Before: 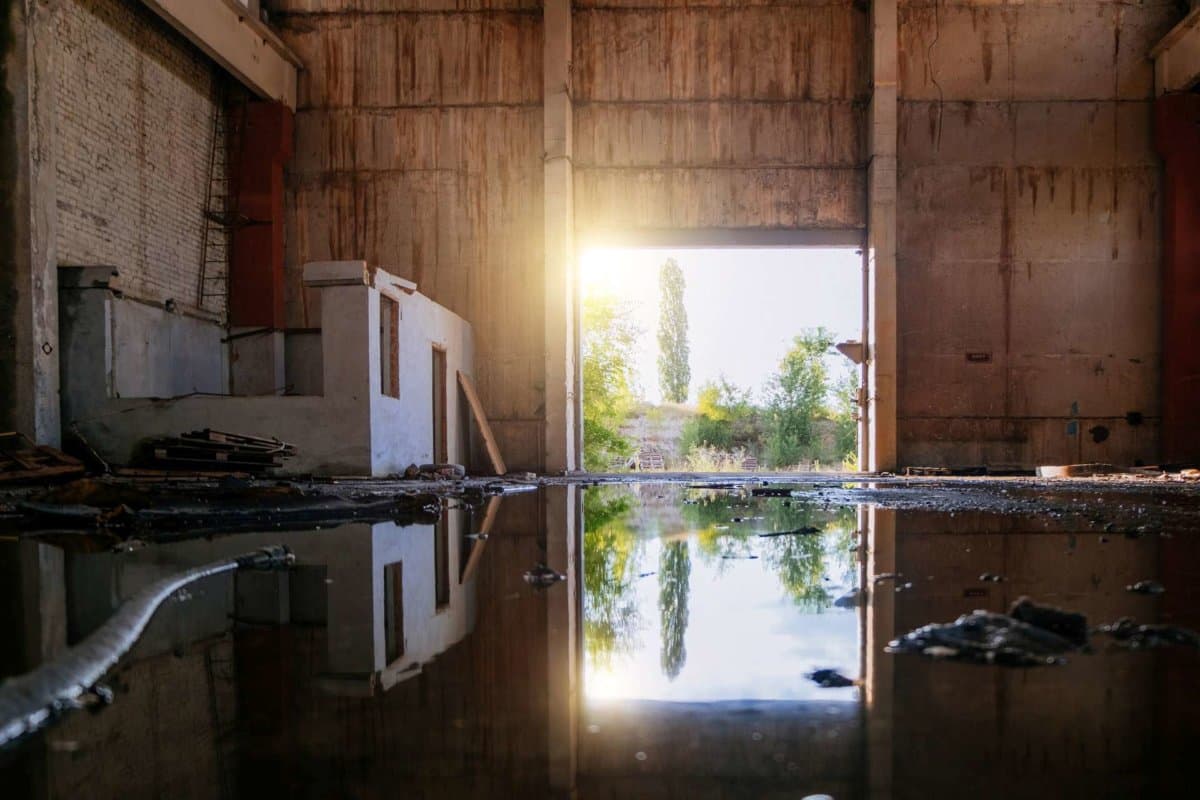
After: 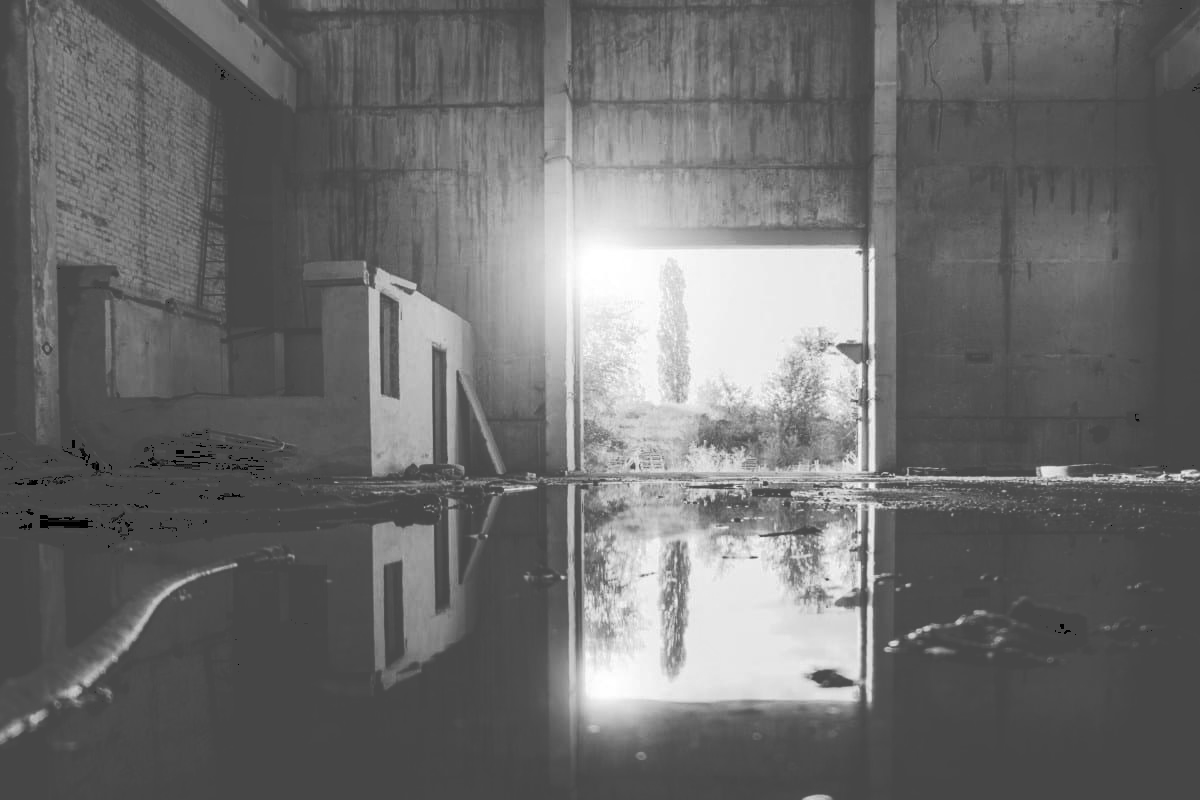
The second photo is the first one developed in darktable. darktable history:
tone curve: curves: ch0 [(0, 0) (0.003, 0.299) (0.011, 0.299) (0.025, 0.299) (0.044, 0.299) (0.069, 0.3) (0.1, 0.306) (0.136, 0.316) (0.177, 0.326) (0.224, 0.338) (0.277, 0.366) (0.335, 0.406) (0.399, 0.462) (0.468, 0.533) (0.543, 0.607) (0.623, 0.7) (0.709, 0.775) (0.801, 0.843) (0.898, 0.903) (1, 1)], preserve colors none
monochrome: on, module defaults
